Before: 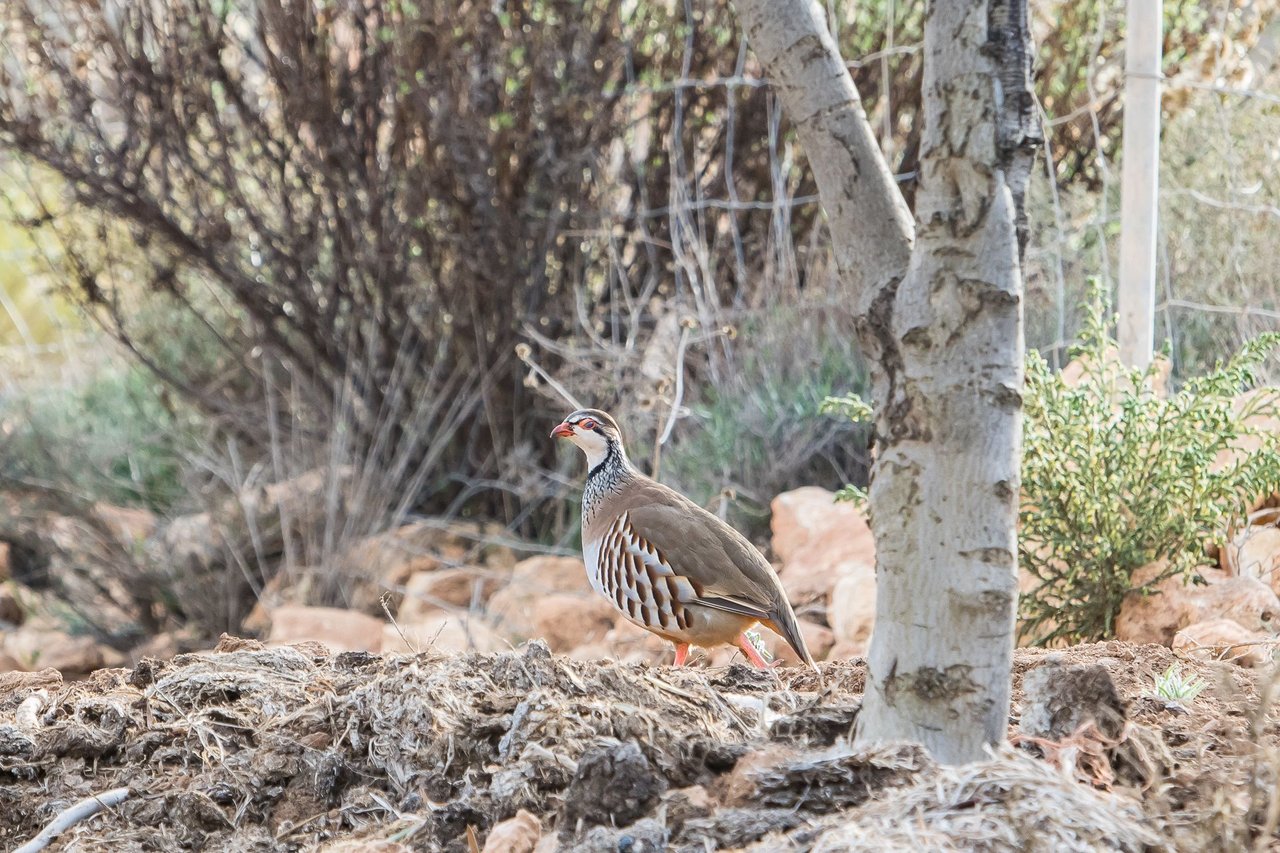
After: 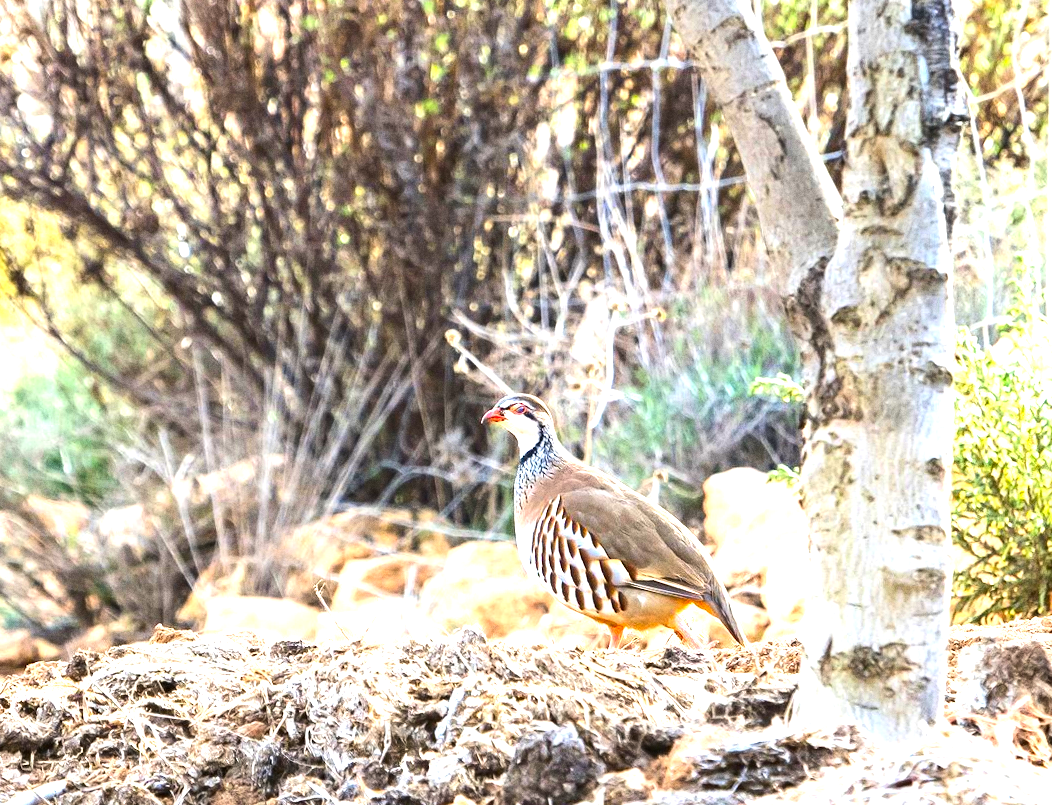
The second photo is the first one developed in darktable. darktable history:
color contrast: green-magenta contrast 1.55, blue-yellow contrast 1.83
grain: on, module defaults
tone equalizer: -8 EV -0.75 EV, -7 EV -0.7 EV, -6 EV -0.6 EV, -5 EV -0.4 EV, -3 EV 0.4 EV, -2 EV 0.6 EV, -1 EV 0.7 EV, +0 EV 0.75 EV, edges refinement/feathering 500, mask exposure compensation -1.57 EV, preserve details no
crop and rotate: angle 1°, left 4.281%, top 0.642%, right 11.383%, bottom 2.486%
exposure: black level correction 0, exposure 0.68 EV, compensate exposure bias true, compensate highlight preservation false
